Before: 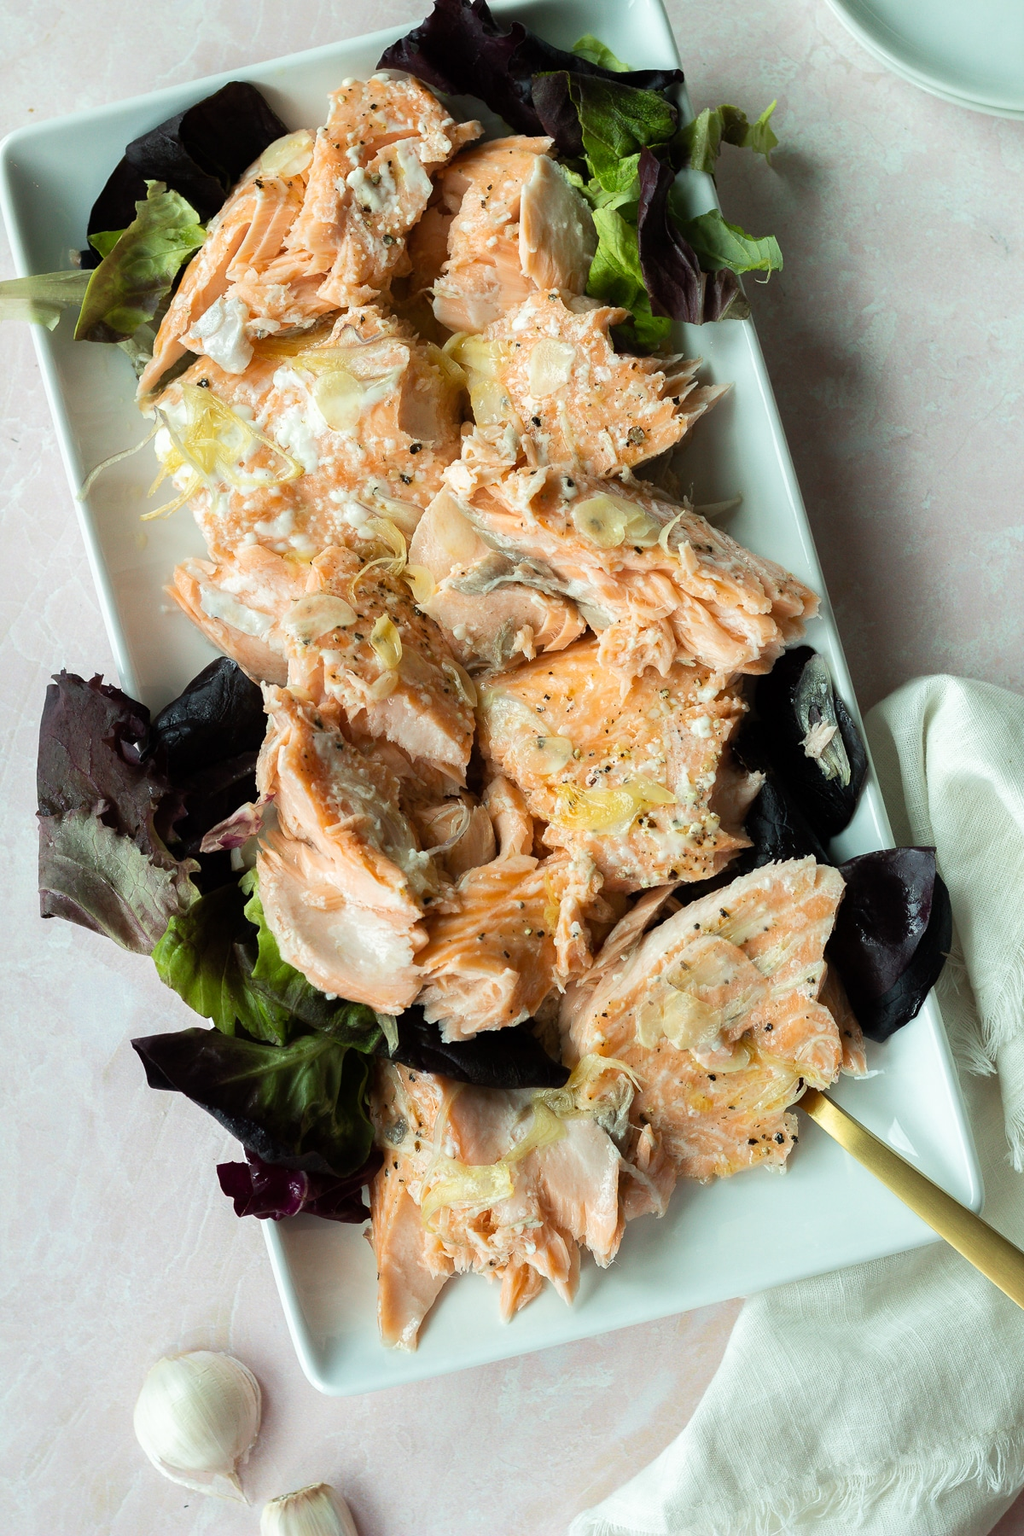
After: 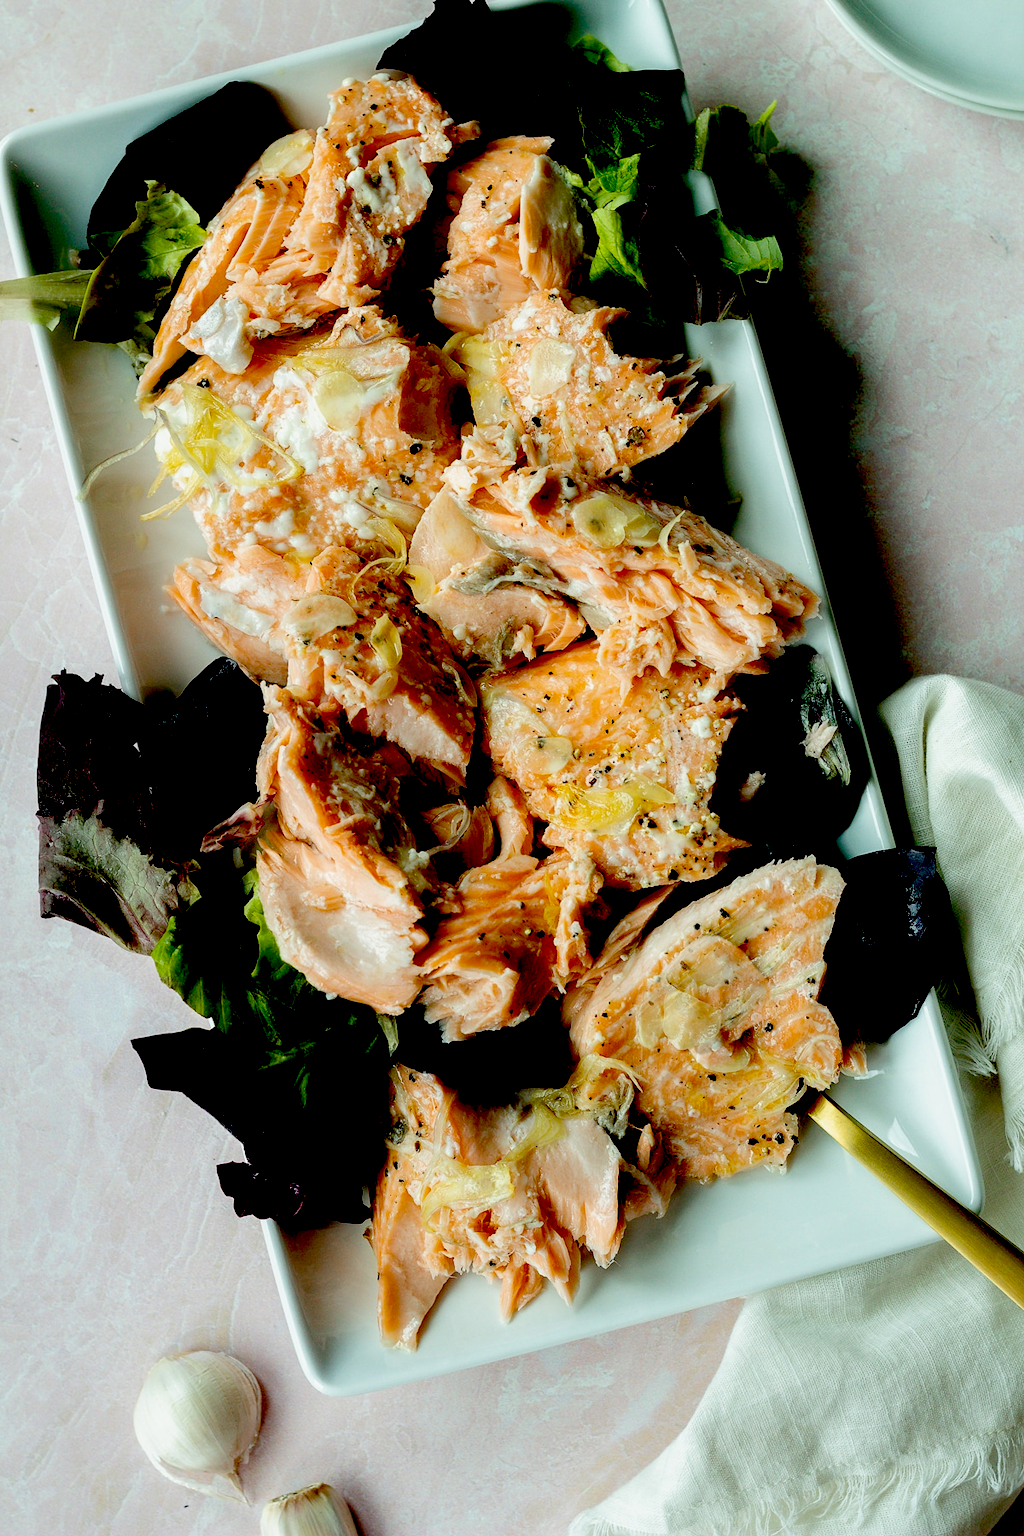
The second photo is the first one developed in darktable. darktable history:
exposure: black level correction 0.1, exposure -0.092 EV, compensate highlight preservation false
